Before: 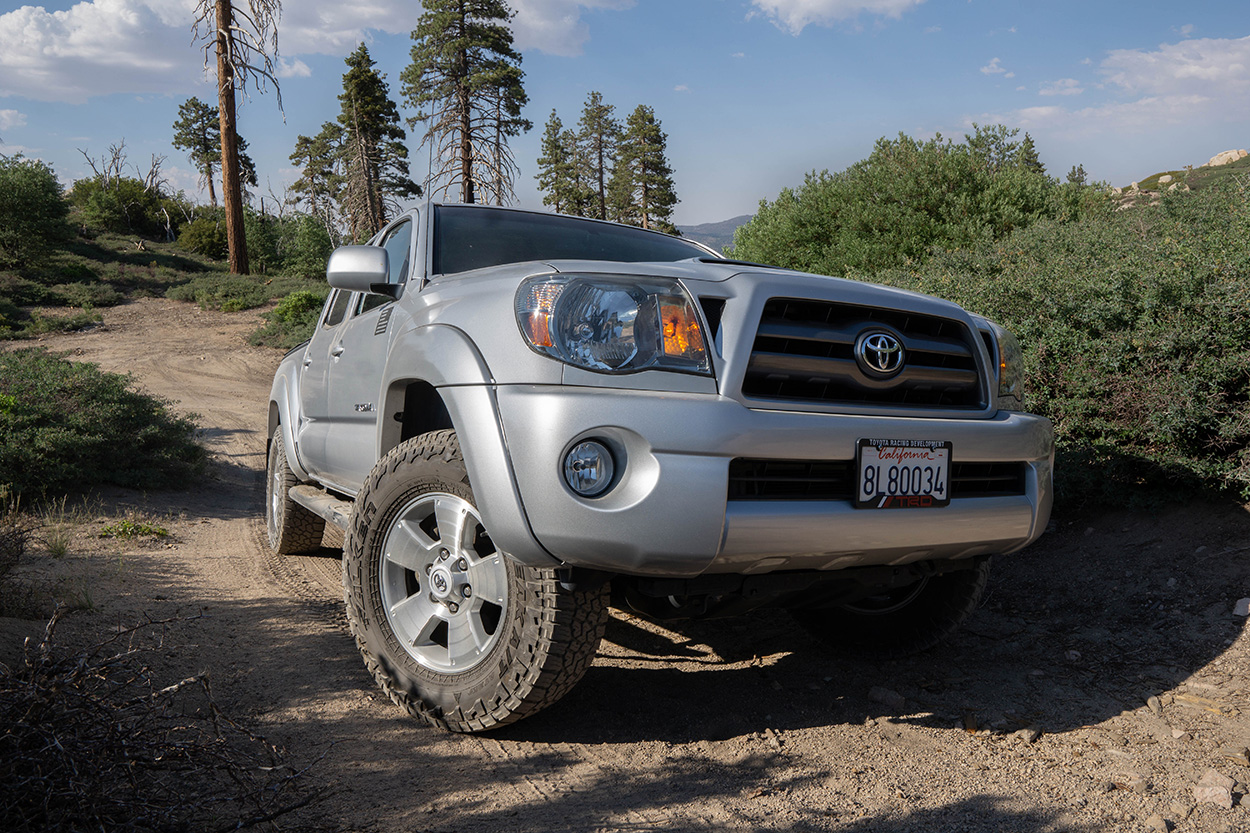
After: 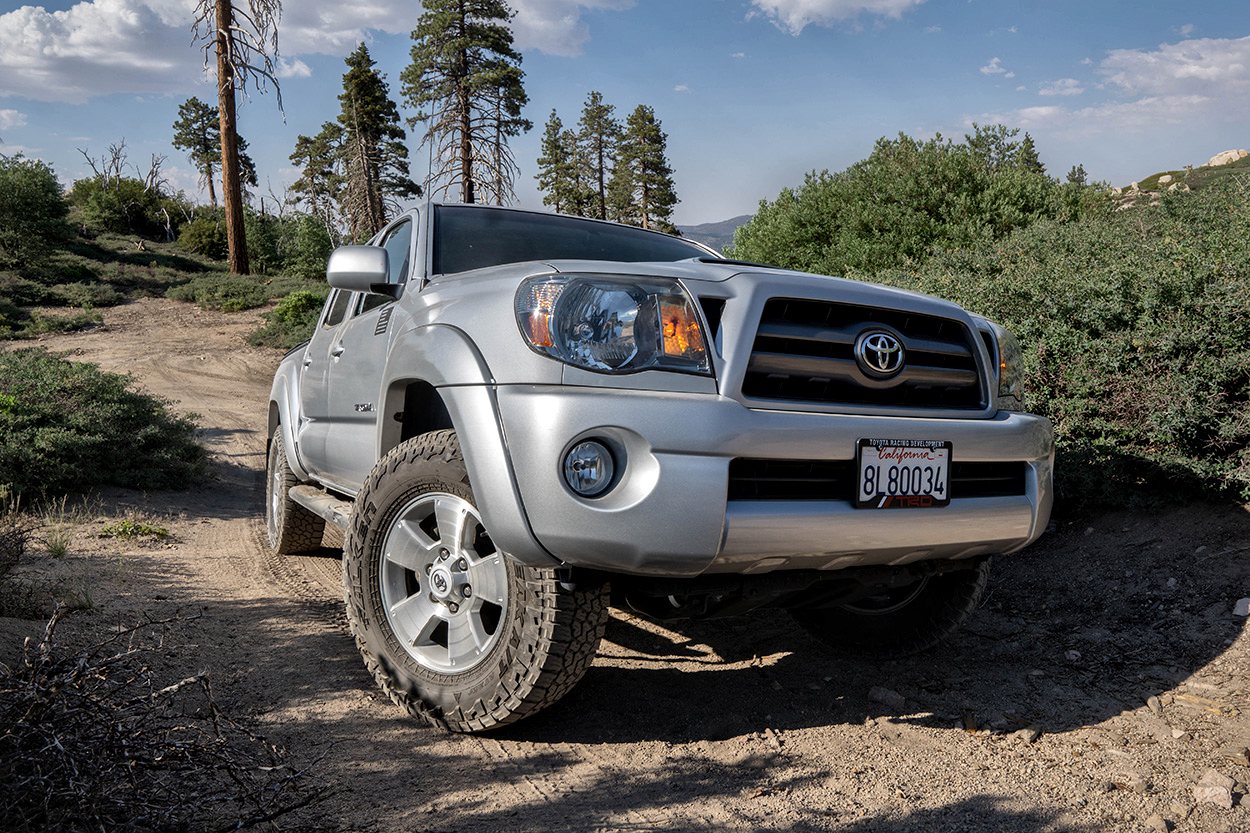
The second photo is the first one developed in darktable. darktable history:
shadows and highlights: radius 108.52, shadows 40.68, highlights -72.88, low approximation 0.01, soften with gaussian
local contrast: mode bilateral grid, contrast 20, coarseness 20, detail 150%, midtone range 0.2
